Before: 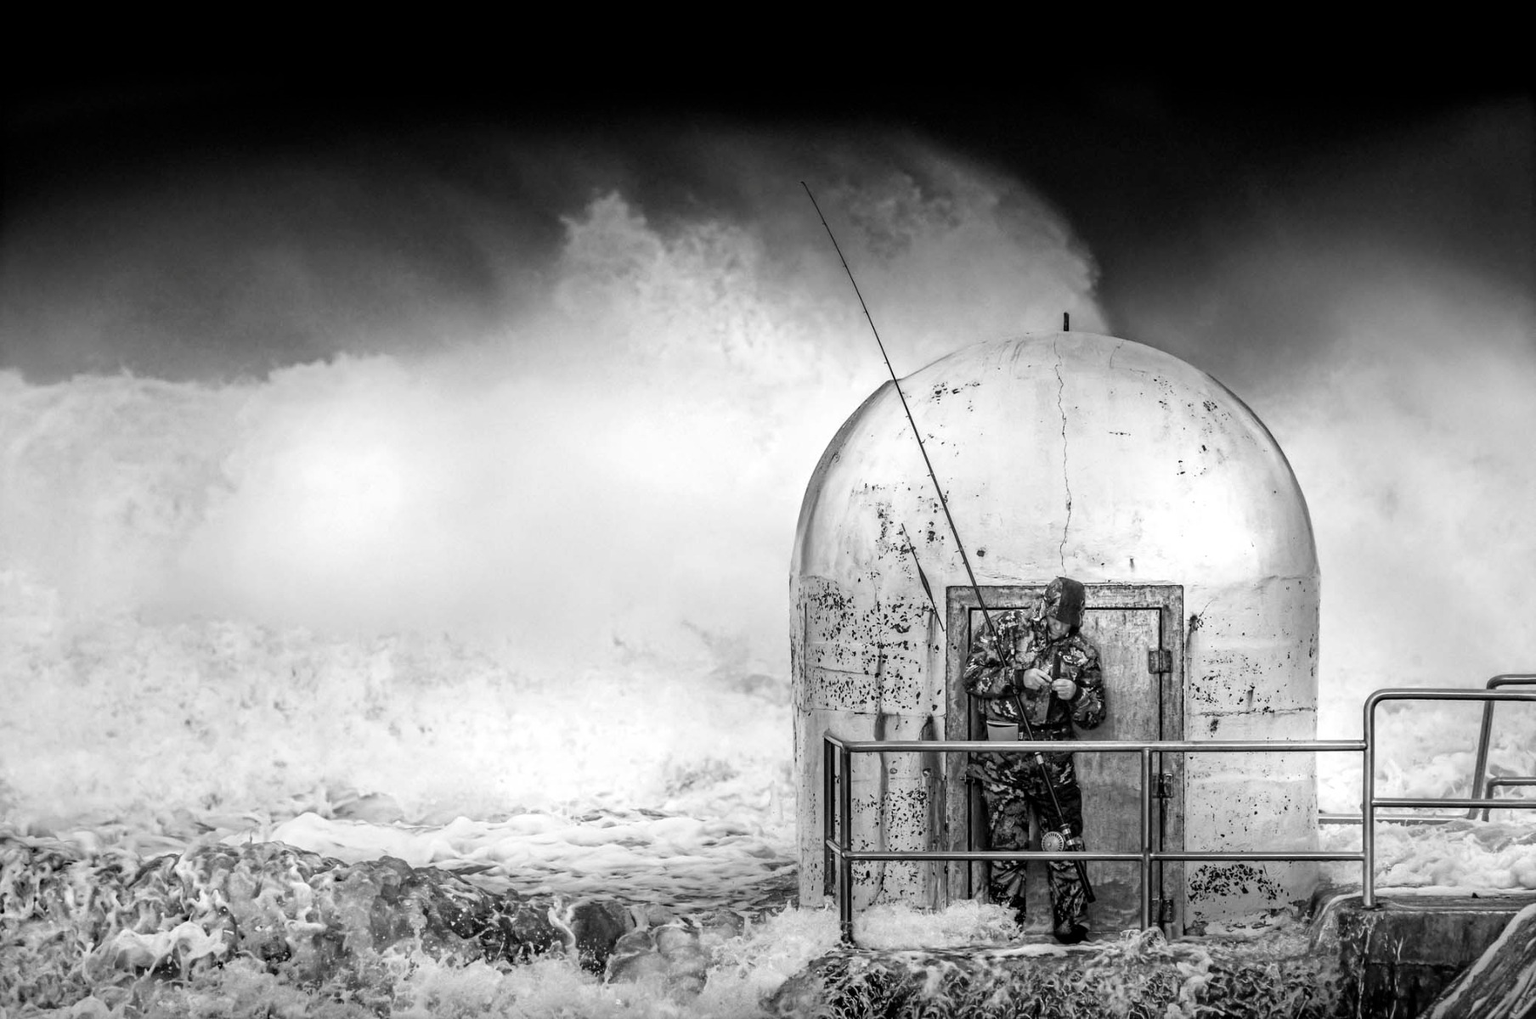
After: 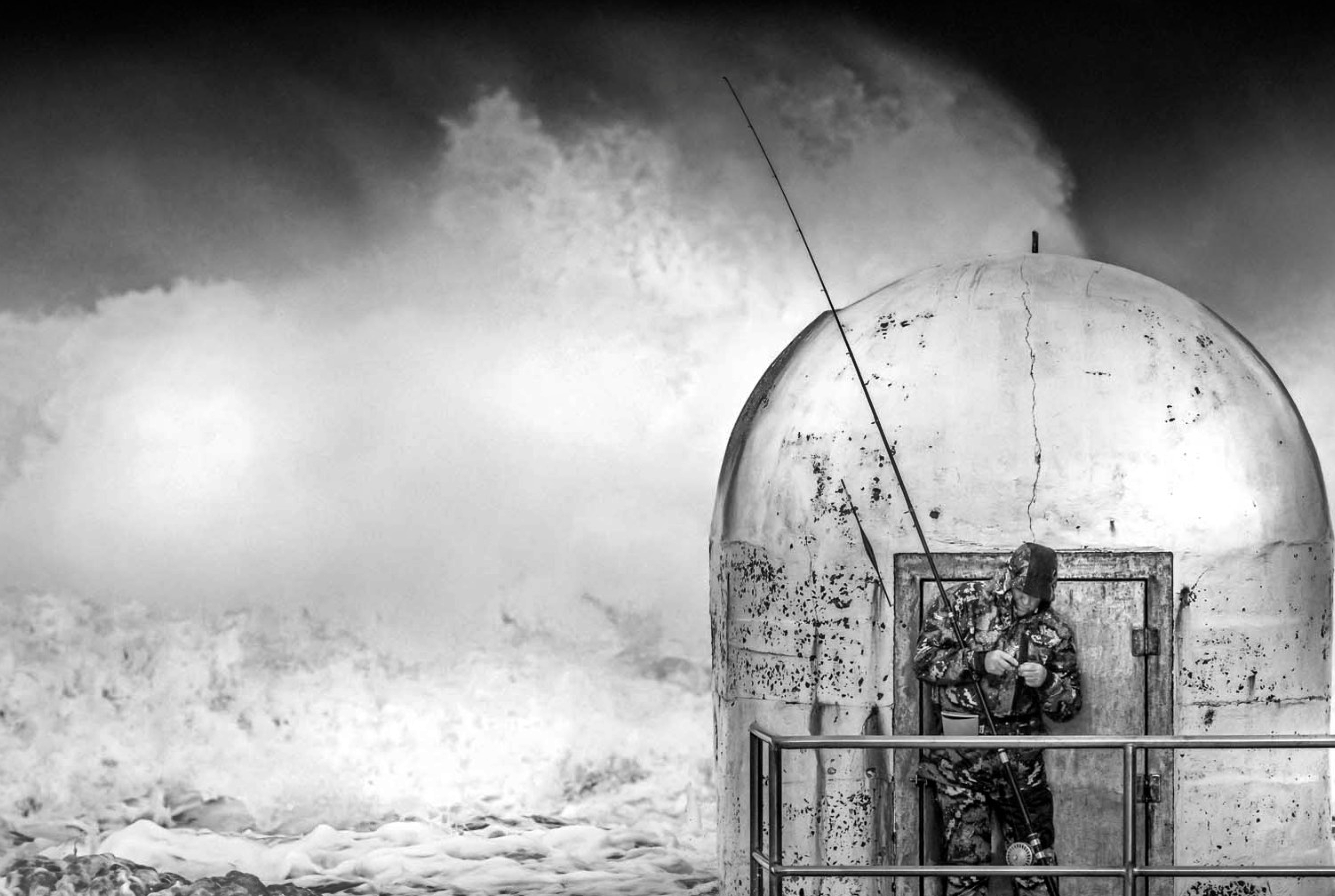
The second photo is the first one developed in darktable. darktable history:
crop and rotate: left 12.185%, top 11.429%, right 13.932%, bottom 13.889%
shadows and highlights: shadows 5.31, soften with gaussian
